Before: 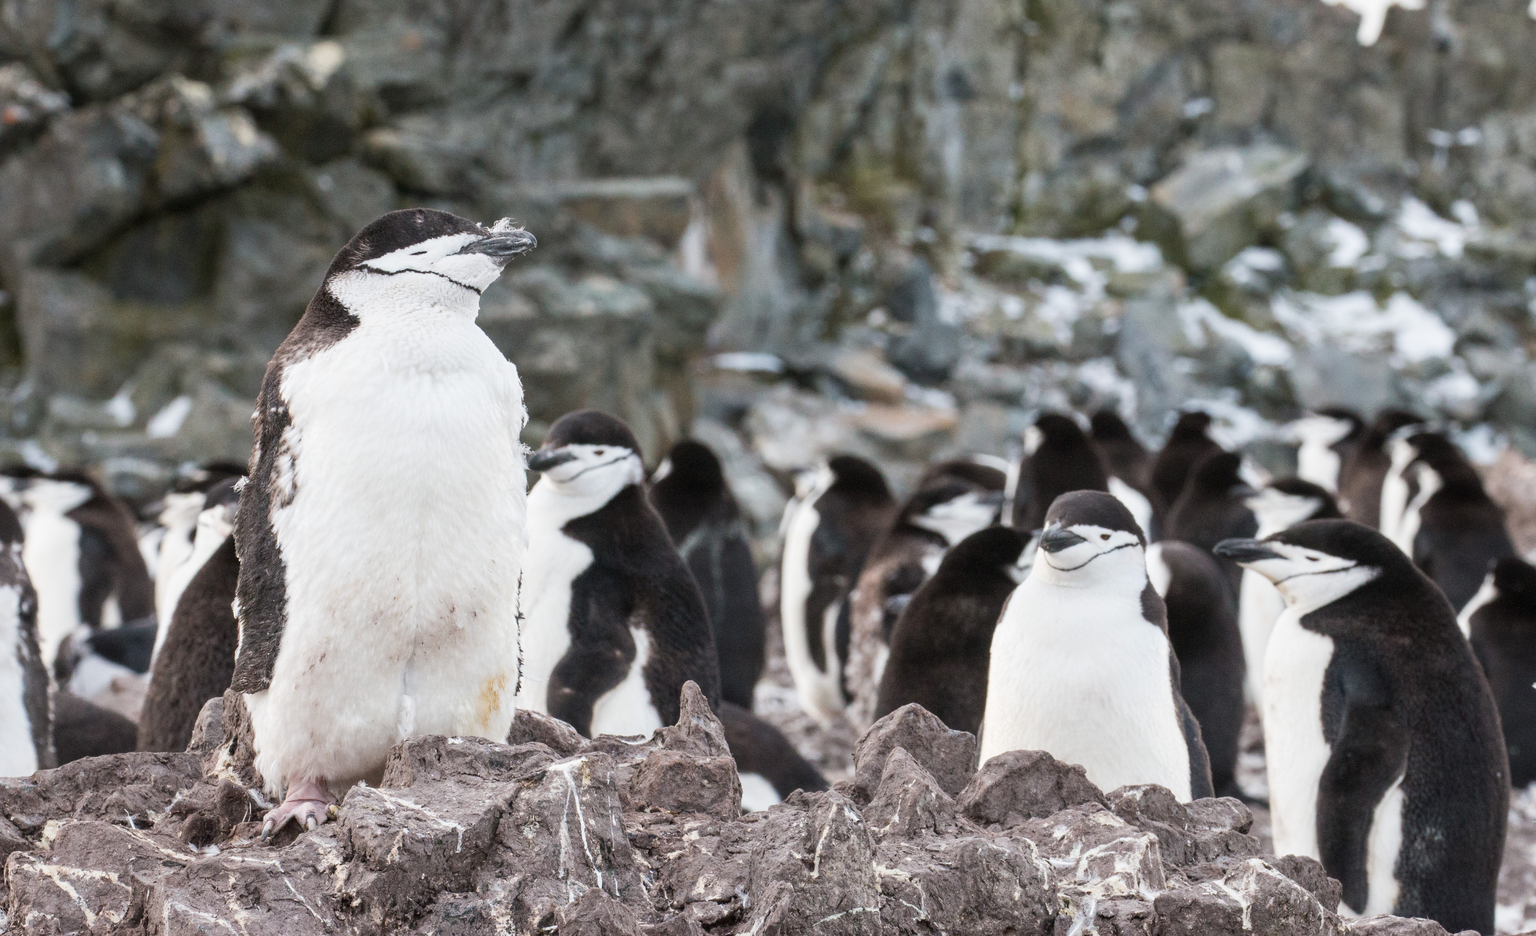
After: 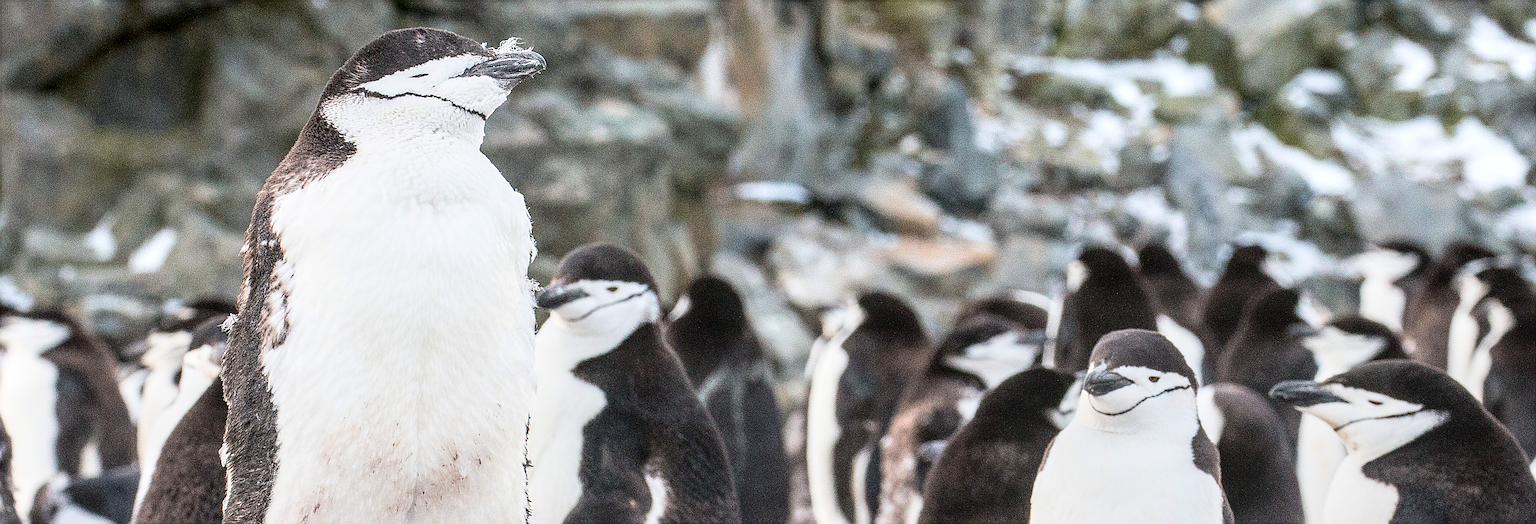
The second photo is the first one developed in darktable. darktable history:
crop: left 1.771%, top 19.551%, right 4.75%, bottom 28.039%
contrast brightness saturation: contrast 0.229, brightness 0.108, saturation 0.286
local contrast: detail 130%
sharpen: amount 1.988
